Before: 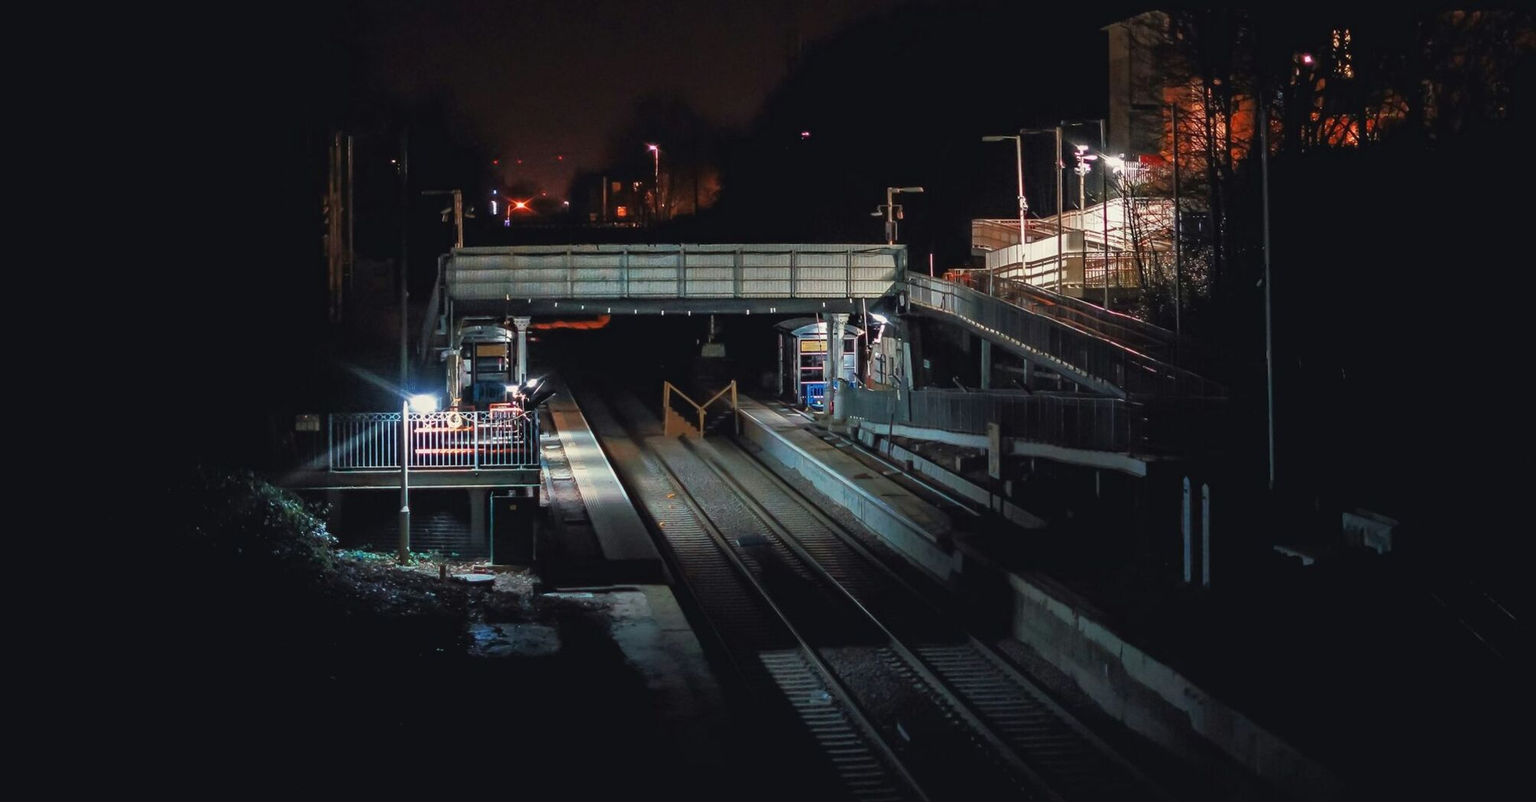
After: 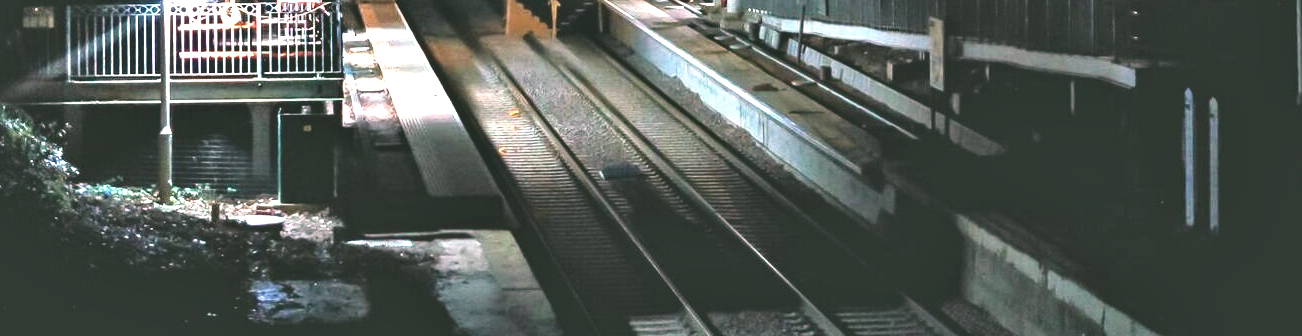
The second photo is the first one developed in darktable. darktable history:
color correction: highlights a* 4.3, highlights b* 4.95, shadows a* -7.65, shadows b* 4.63
contrast equalizer: y [[0.6 ×6], [0.55 ×6], [0 ×6], [0 ×6], [0 ×6]]
contrast brightness saturation: contrast -0.056, saturation -0.408
color balance rgb: highlights gain › chroma 1.553%, highlights gain › hue 309°, global offset › luminance 1.979%, perceptual saturation grading › global saturation 30.414%, global vibrance 25.403%
crop: left 18.115%, top 51.13%, right 17.077%, bottom 16.858%
exposure: black level correction 0, exposure 1.457 EV, compensate highlight preservation false
